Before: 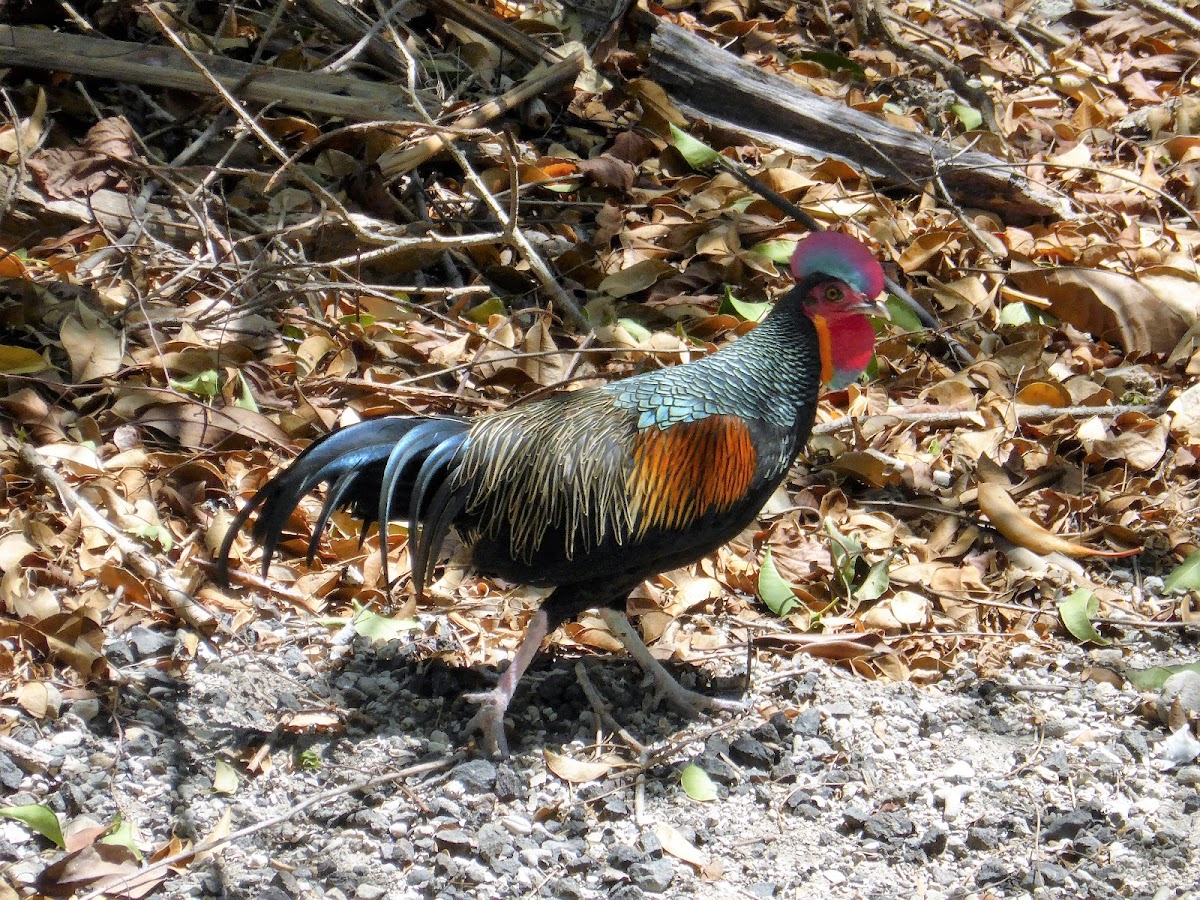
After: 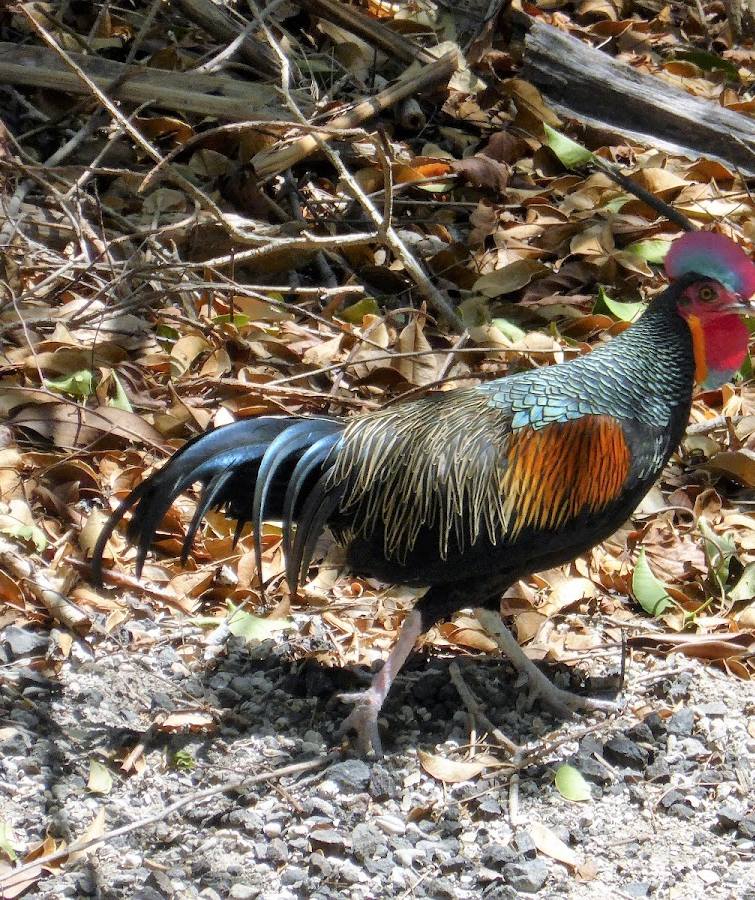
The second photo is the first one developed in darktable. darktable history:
crop: left 10.55%, right 26.496%
